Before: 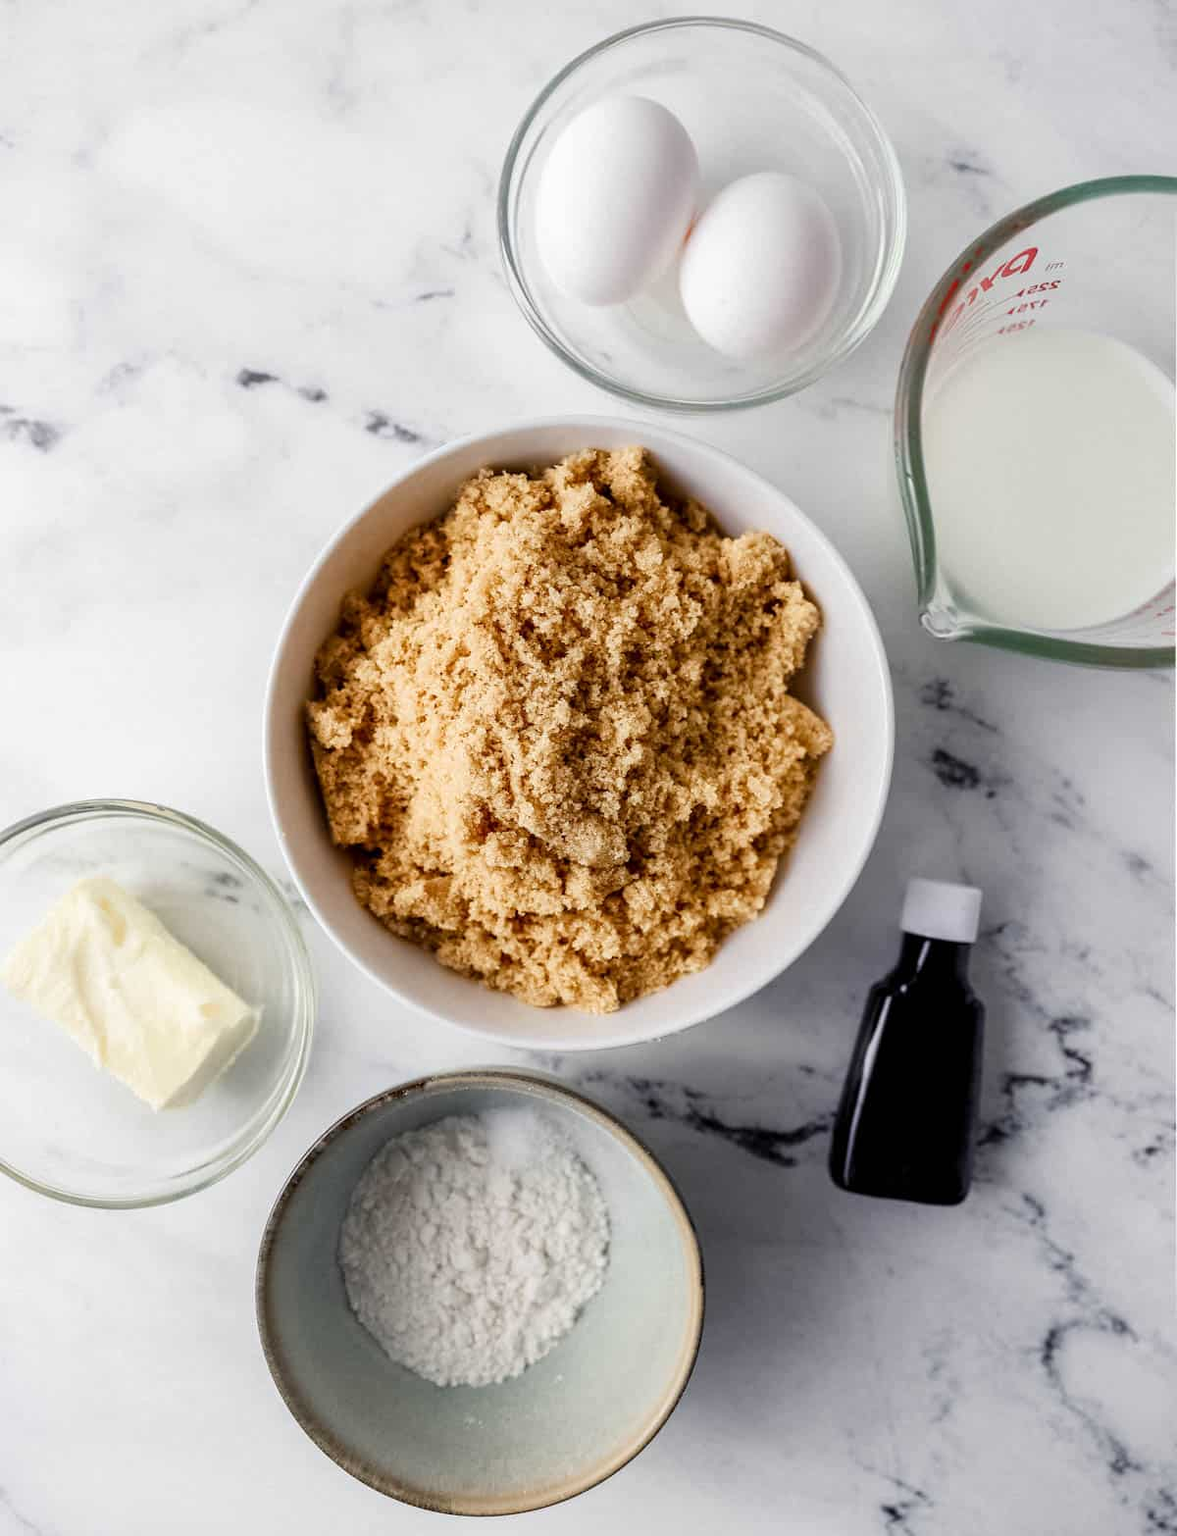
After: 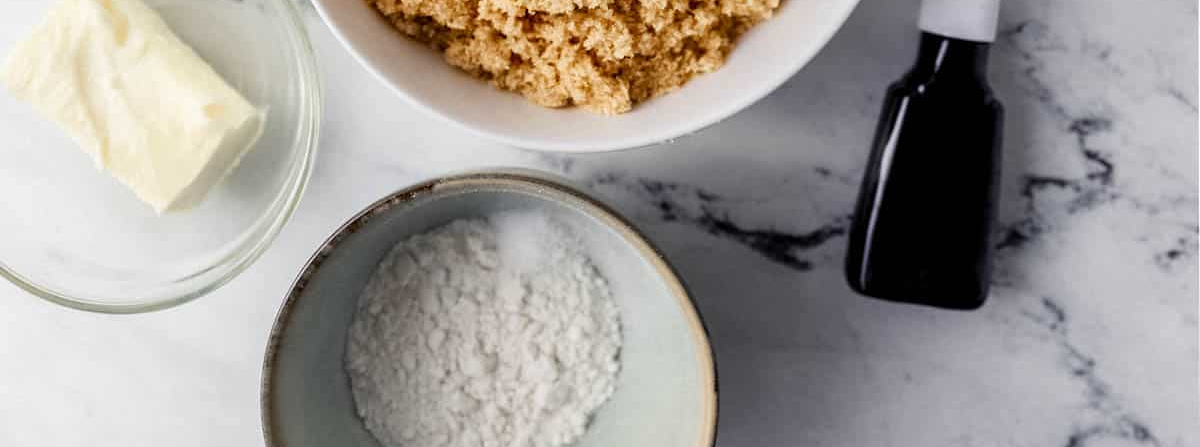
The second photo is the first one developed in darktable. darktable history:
crop and rotate: top 58.801%, bottom 12.627%
